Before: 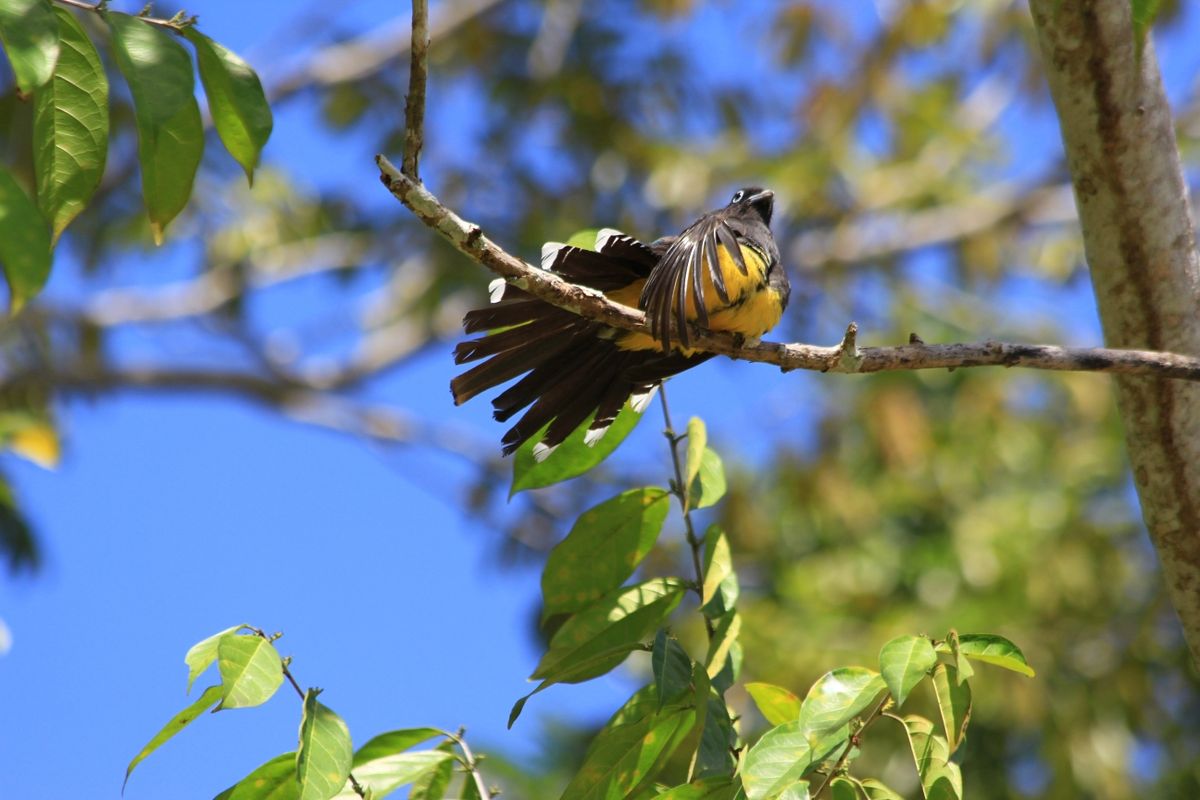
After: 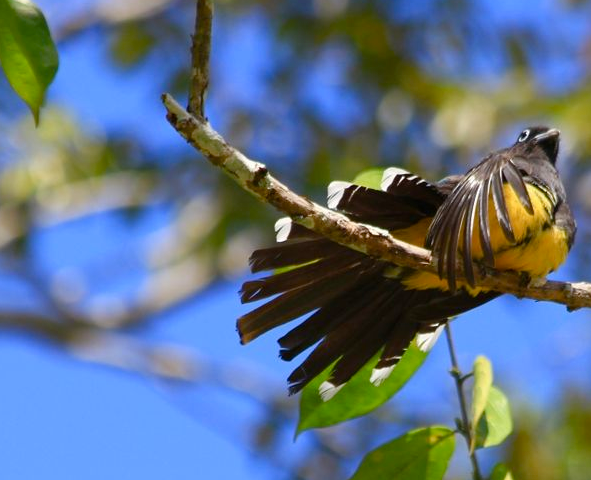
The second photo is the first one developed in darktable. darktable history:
crop: left 17.835%, top 7.675%, right 32.881%, bottom 32.213%
color balance rgb: perceptual saturation grading › global saturation 20%, perceptual saturation grading › highlights -25%, perceptual saturation grading › shadows 25%
